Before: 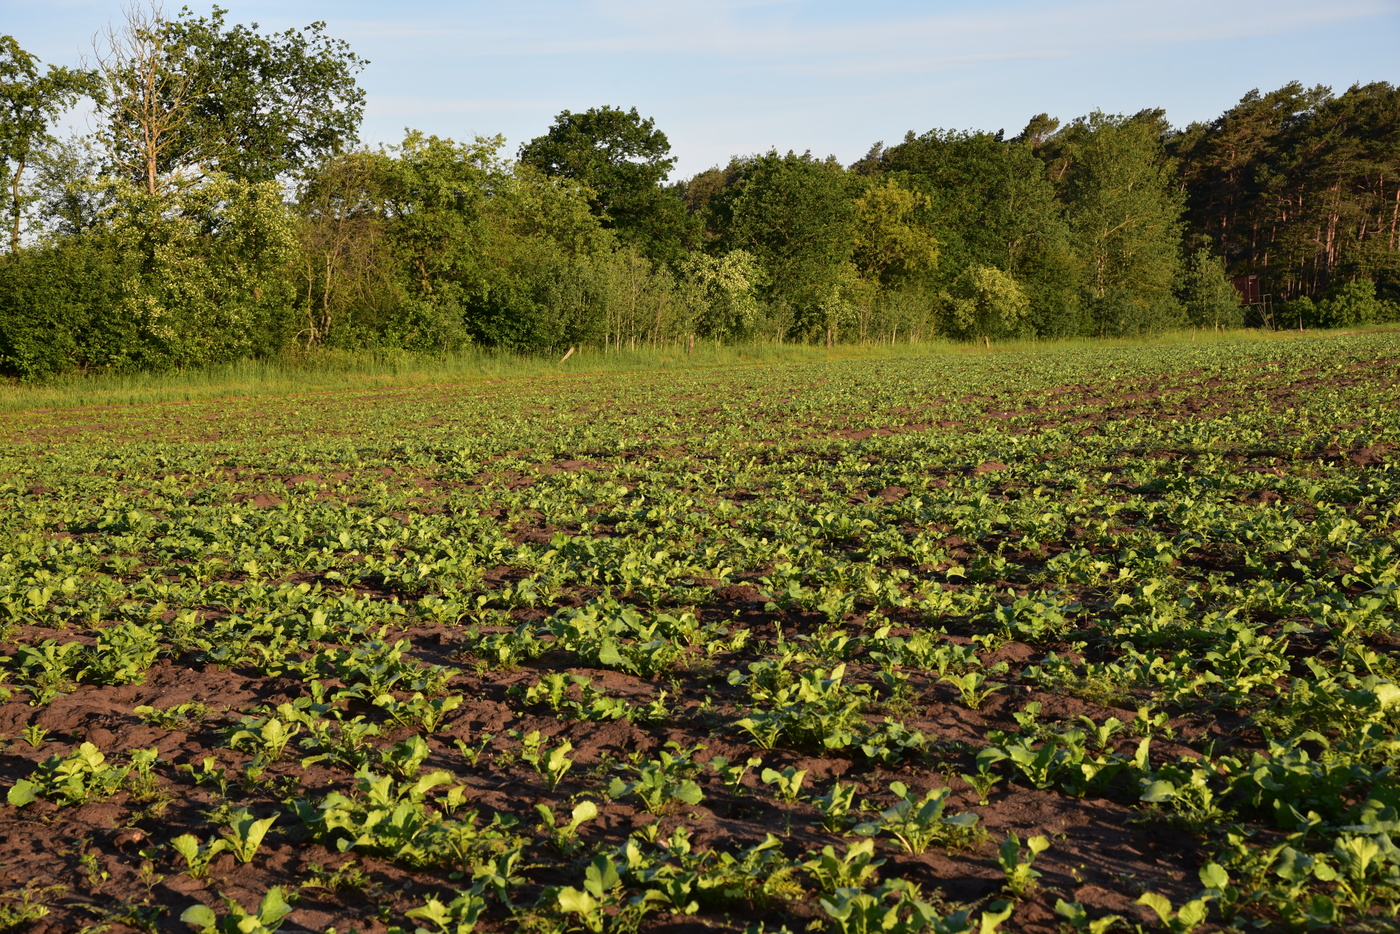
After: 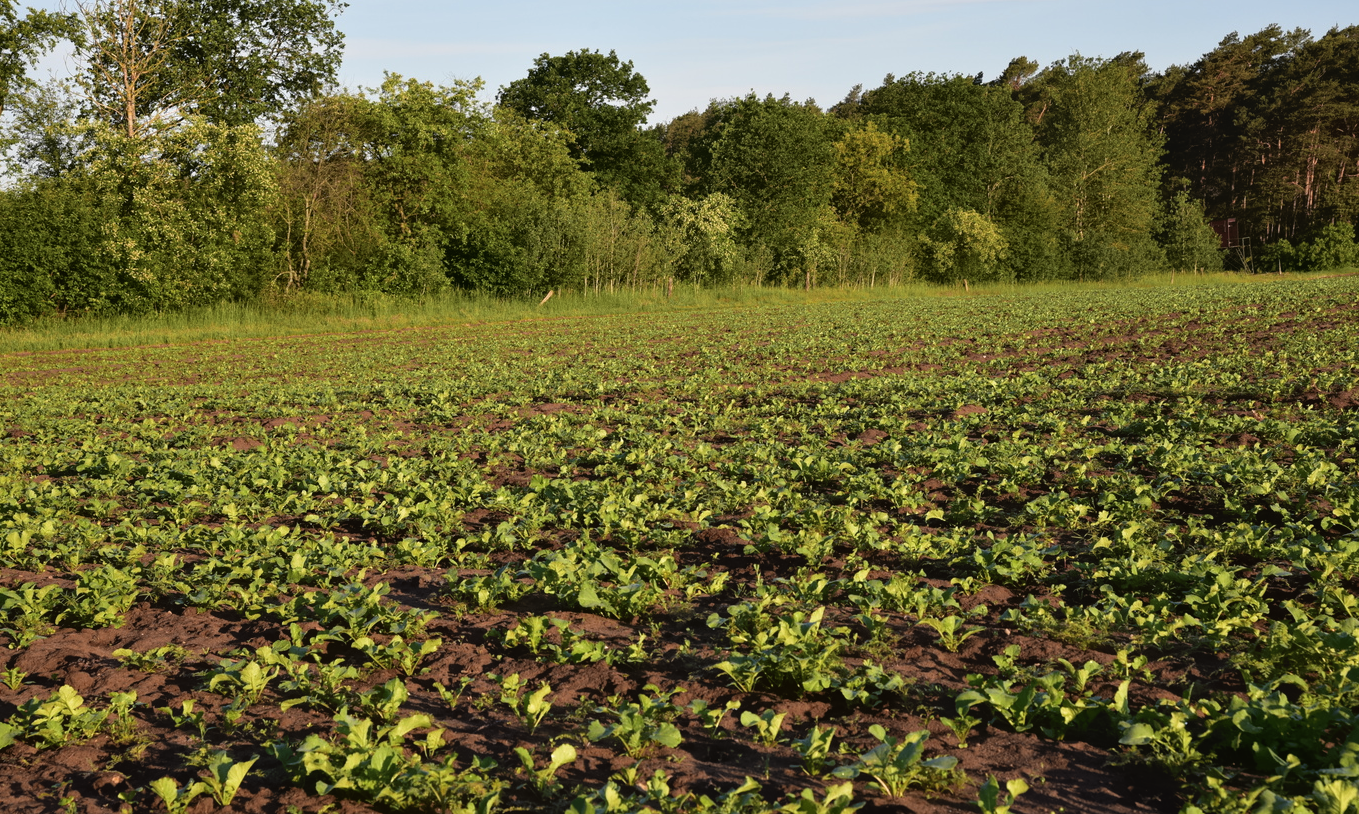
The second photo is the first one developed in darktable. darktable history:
color balance rgb: perceptual saturation grading › global saturation -3%
crop: left 1.507%, top 6.147%, right 1.379%, bottom 6.637%
surface blur: radius 16.53, green 0.002
